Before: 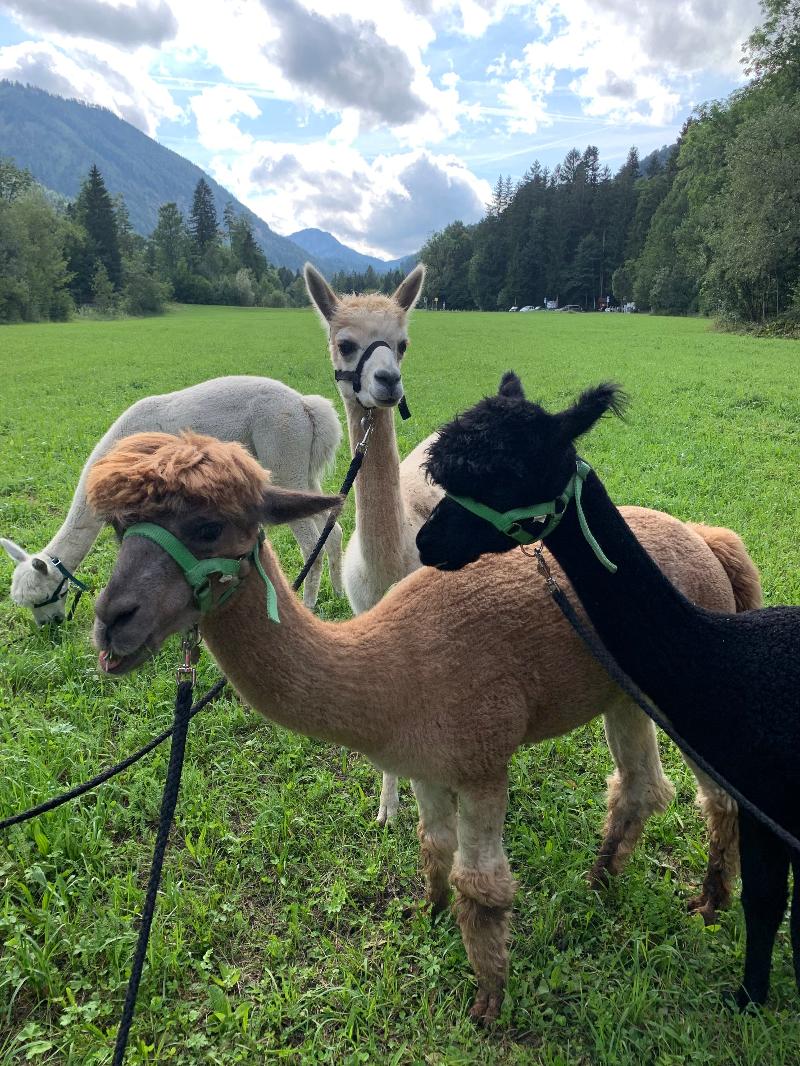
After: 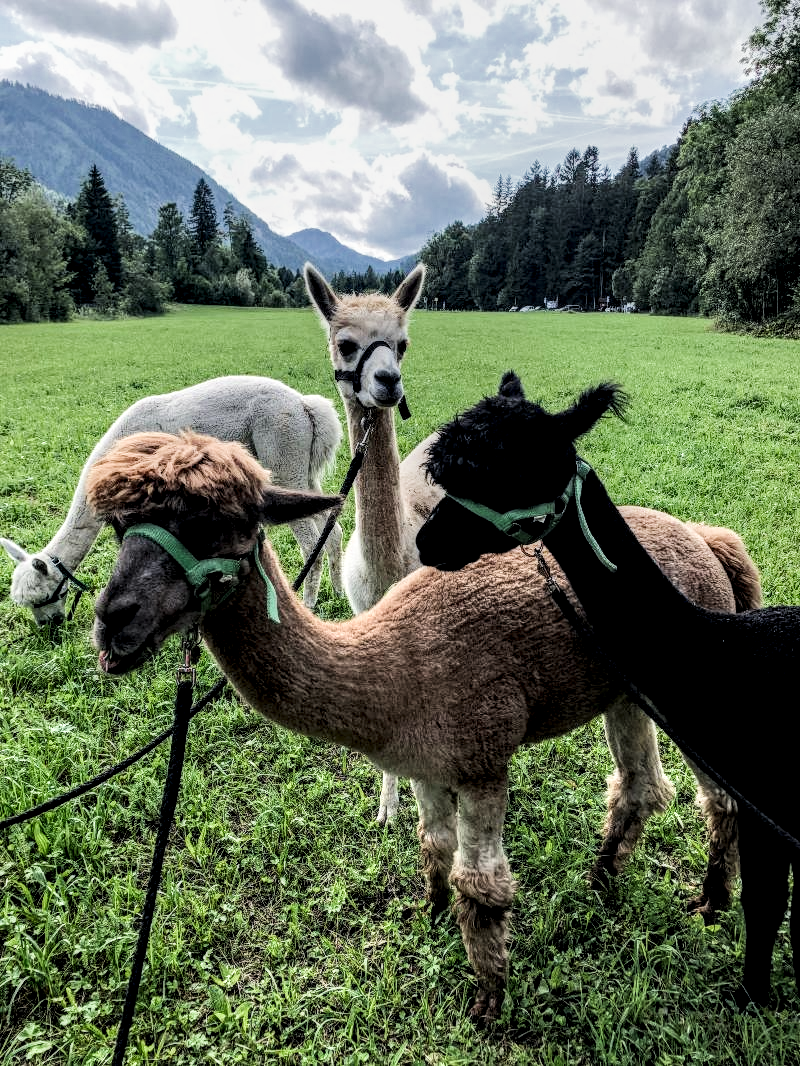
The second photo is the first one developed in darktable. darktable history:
local contrast: highlights 14%, shadows 37%, detail 184%, midtone range 0.475
tone curve: curves: ch0 [(0, 0) (0.003, 0.003) (0.011, 0.011) (0.025, 0.024) (0.044, 0.043) (0.069, 0.068) (0.1, 0.097) (0.136, 0.132) (0.177, 0.173) (0.224, 0.219) (0.277, 0.27) (0.335, 0.327) (0.399, 0.389) (0.468, 0.457) (0.543, 0.549) (0.623, 0.628) (0.709, 0.713) (0.801, 0.803) (0.898, 0.899) (1, 1)], color space Lab, independent channels
tone equalizer: -8 EV -0.769 EV, -7 EV -0.671 EV, -6 EV -0.581 EV, -5 EV -0.369 EV, -3 EV 0.378 EV, -2 EV 0.6 EV, -1 EV 0.688 EV, +0 EV 0.749 EV, edges refinement/feathering 500, mask exposure compensation -1.57 EV, preserve details no
filmic rgb: black relative exposure -7.65 EV, white relative exposure 4.56 EV, hardness 3.61, add noise in highlights 0.002, color science v3 (2019), use custom middle-gray values true, contrast in highlights soft
